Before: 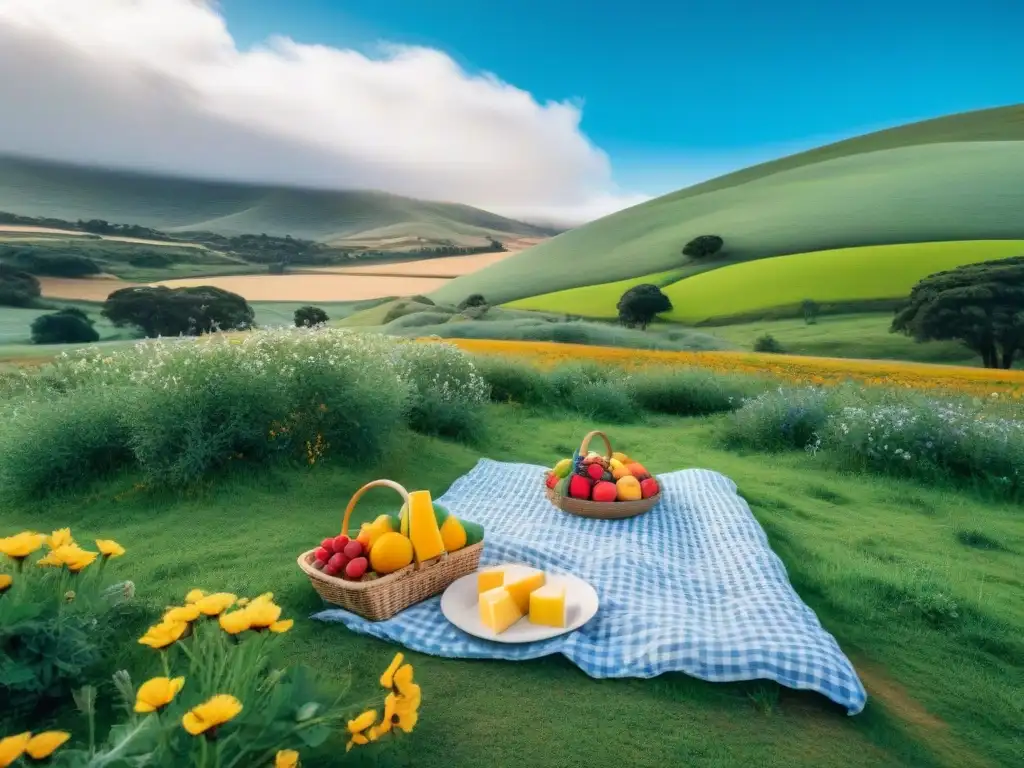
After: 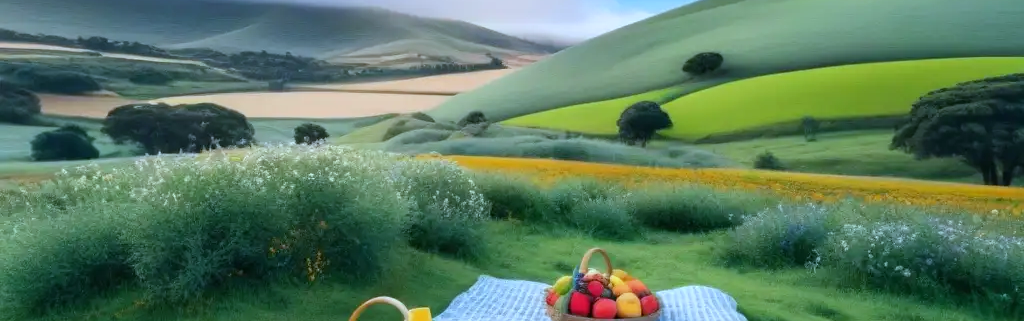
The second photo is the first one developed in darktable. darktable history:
white balance: red 0.926, green 1.003, blue 1.133
crop and rotate: top 23.84%, bottom 34.294%
